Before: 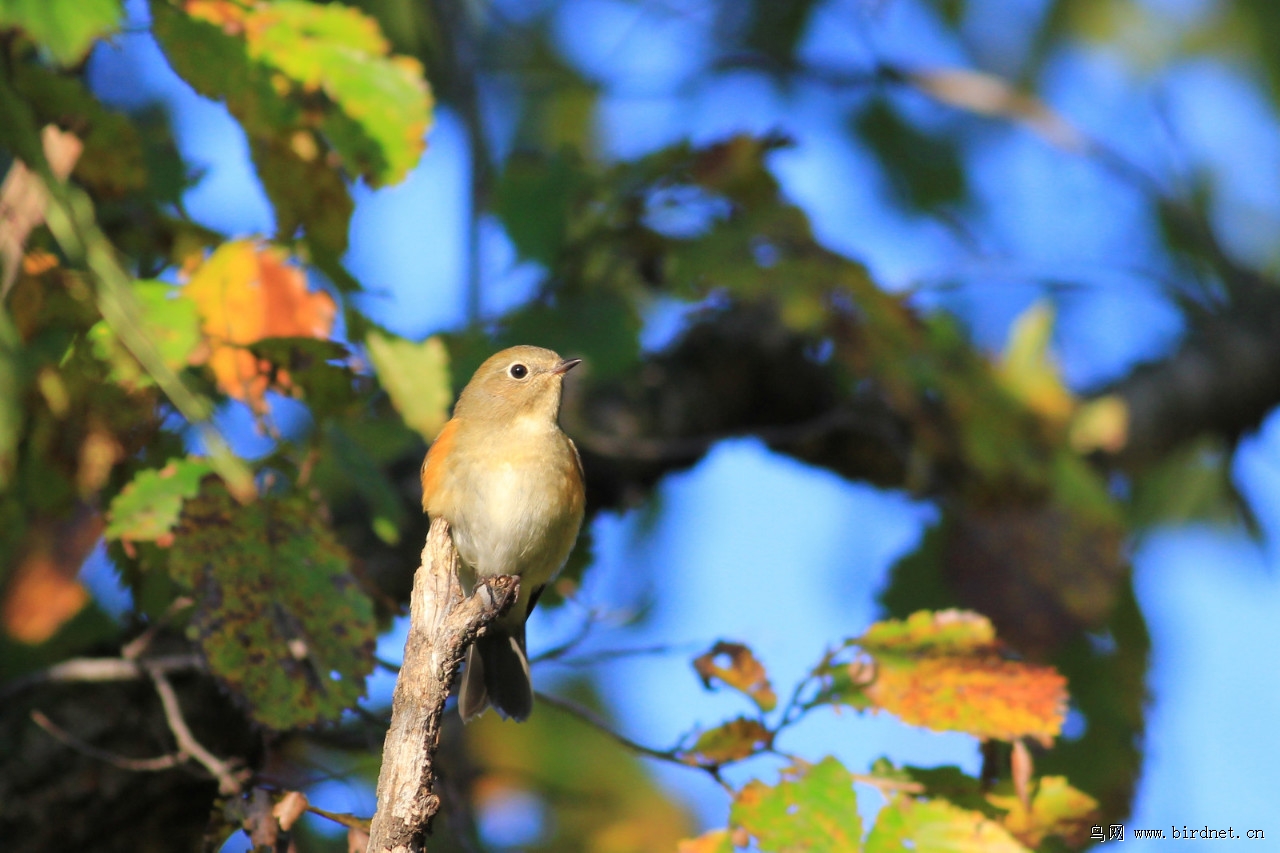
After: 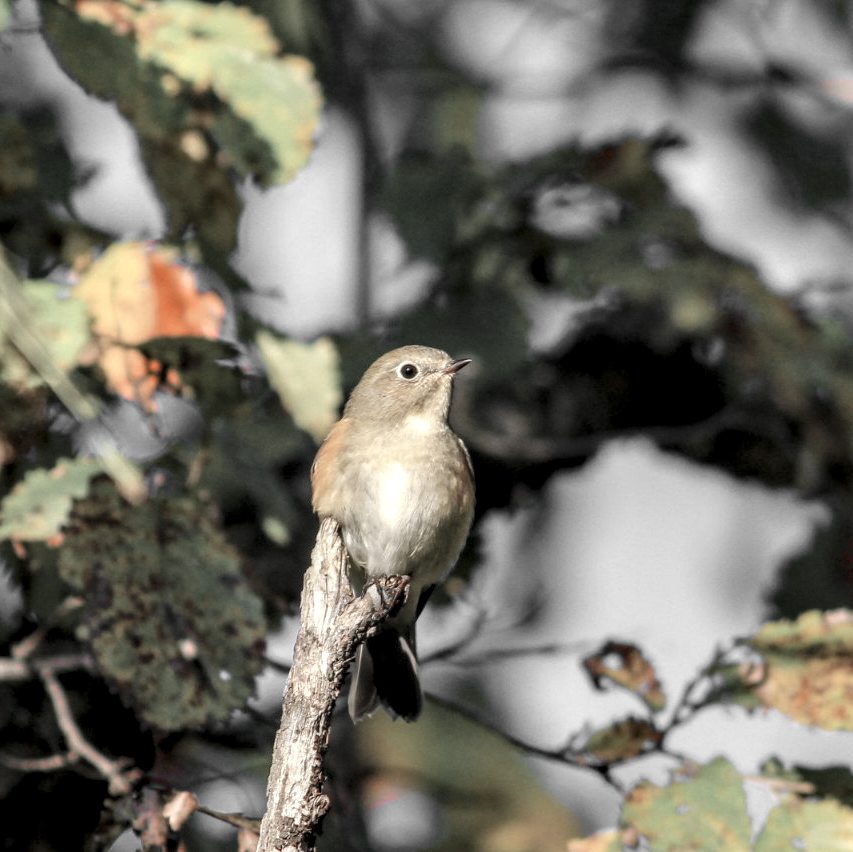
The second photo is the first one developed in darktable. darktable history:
color zones: curves: ch1 [(0, 0.831) (0.08, 0.771) (0.157, 0.268) (0.241, 0.207) (0.562, -0.005) (0.714, -0.013) (0.876, 0.01) (1, 0.831)]
exposure: exposure -0.057 EV, compensate exposure bias true, compensate highlight preservation false
local contrast: highlights 7%, shadows 36%, detail 184%, midtone range 0.466
crop and rotate: left 8.639%, right 24.708%
